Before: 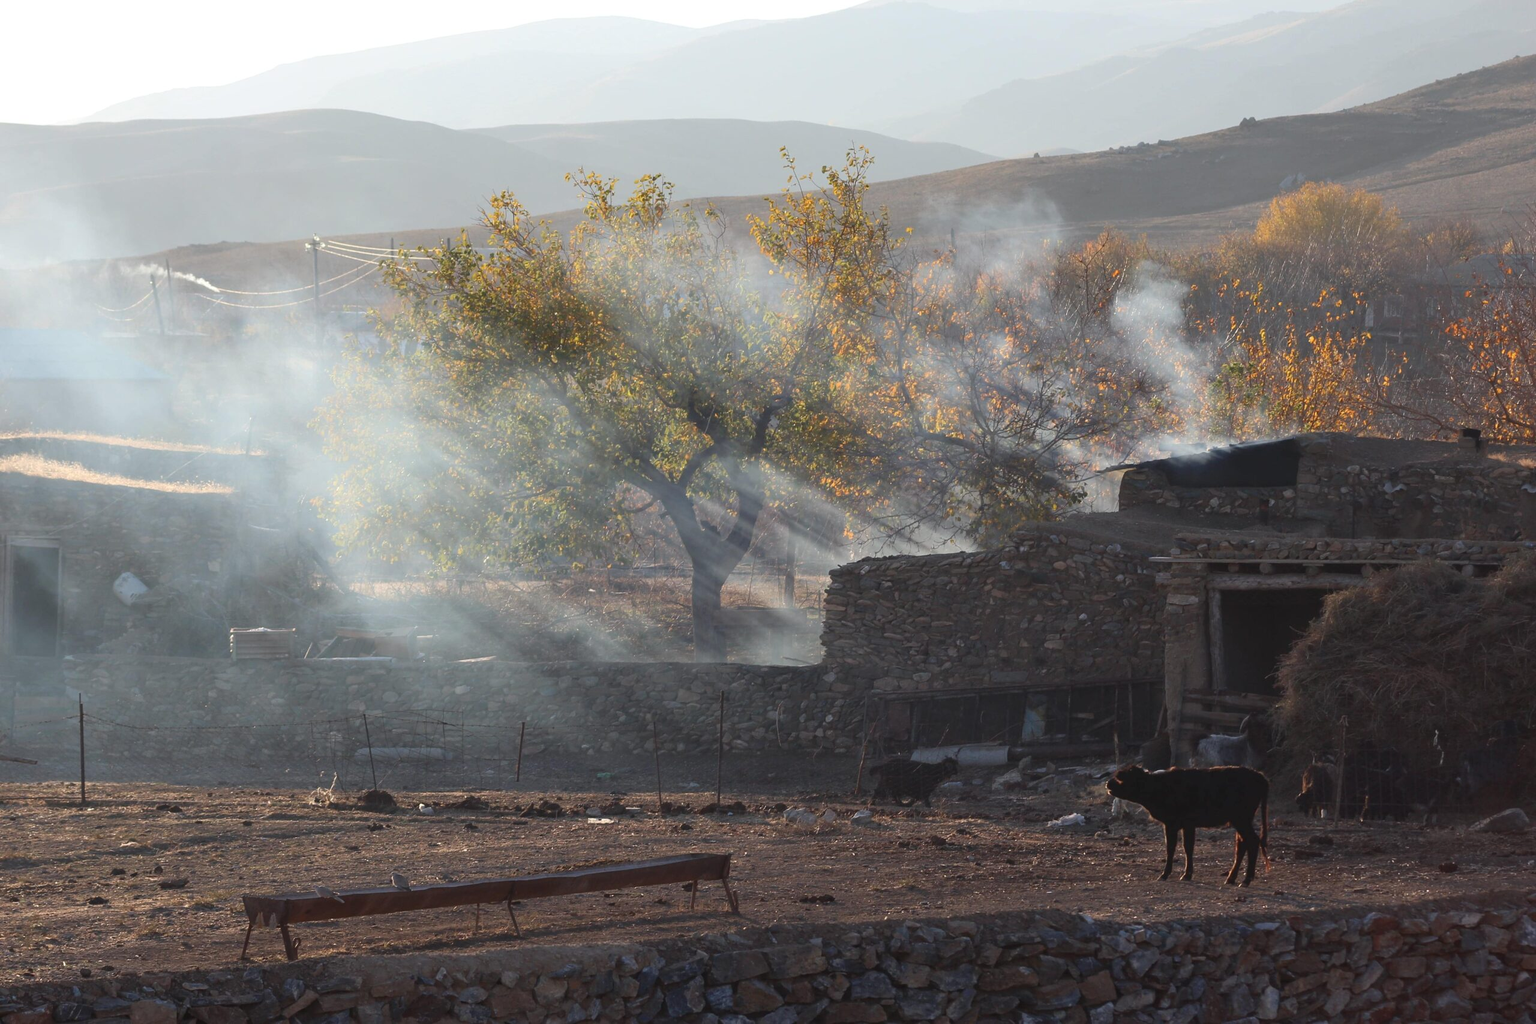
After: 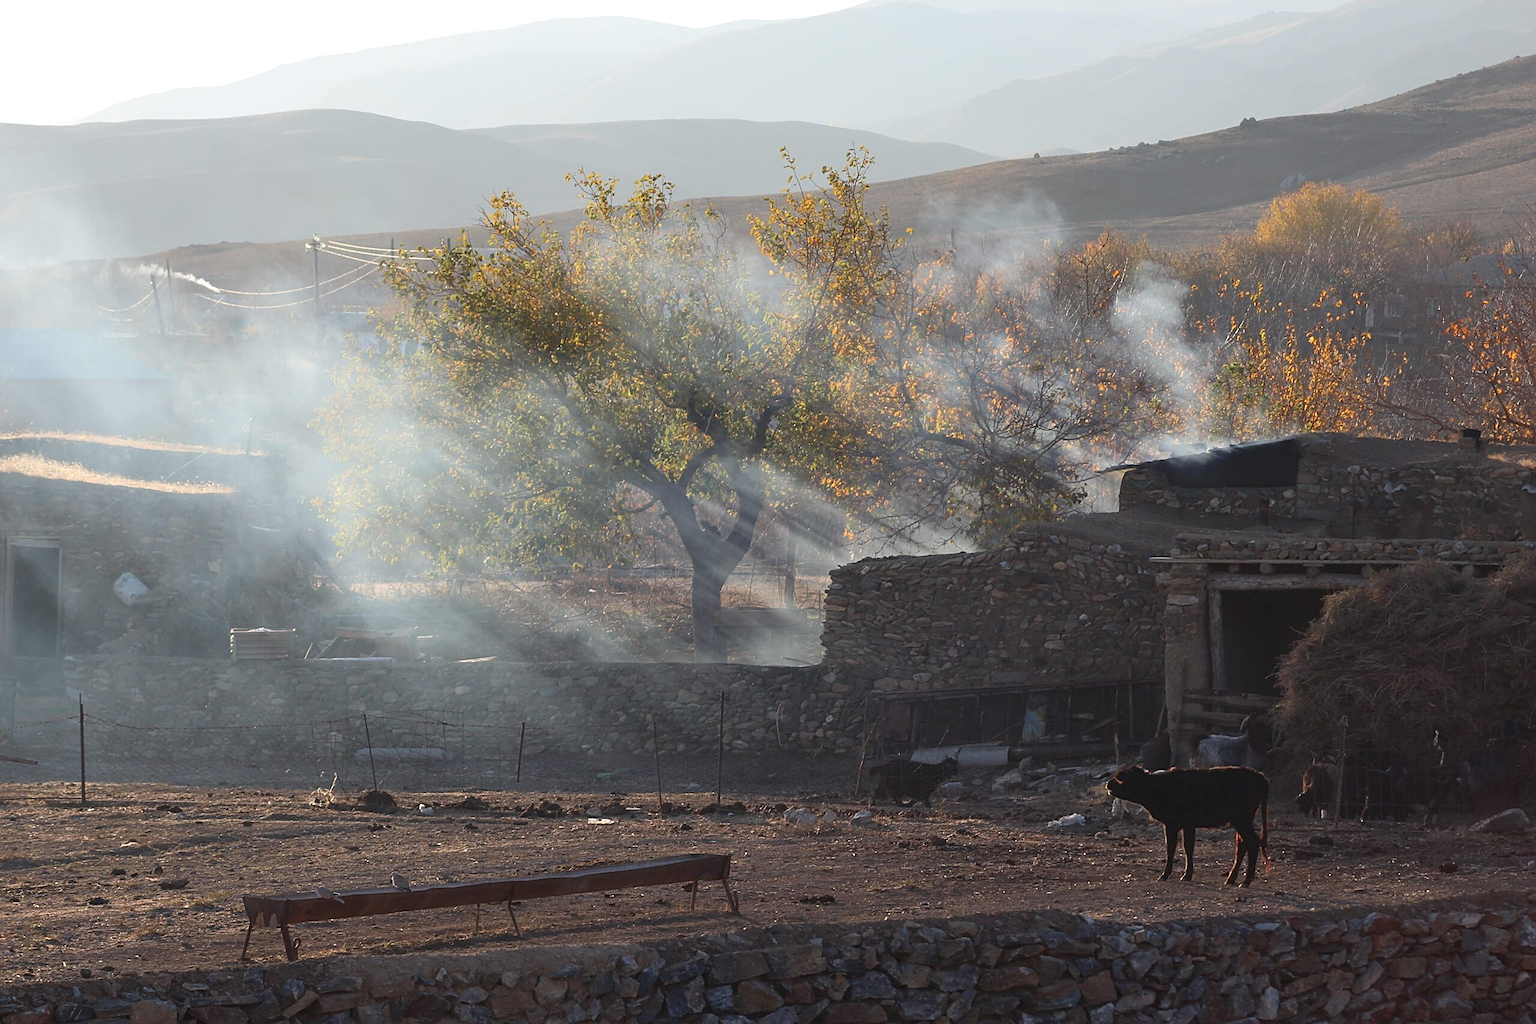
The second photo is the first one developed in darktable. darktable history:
sharpen: amount 0.499
tone equalizer: smoothing diameter 25%, edges refinement/feathering 11.62, preserve details guided filter
